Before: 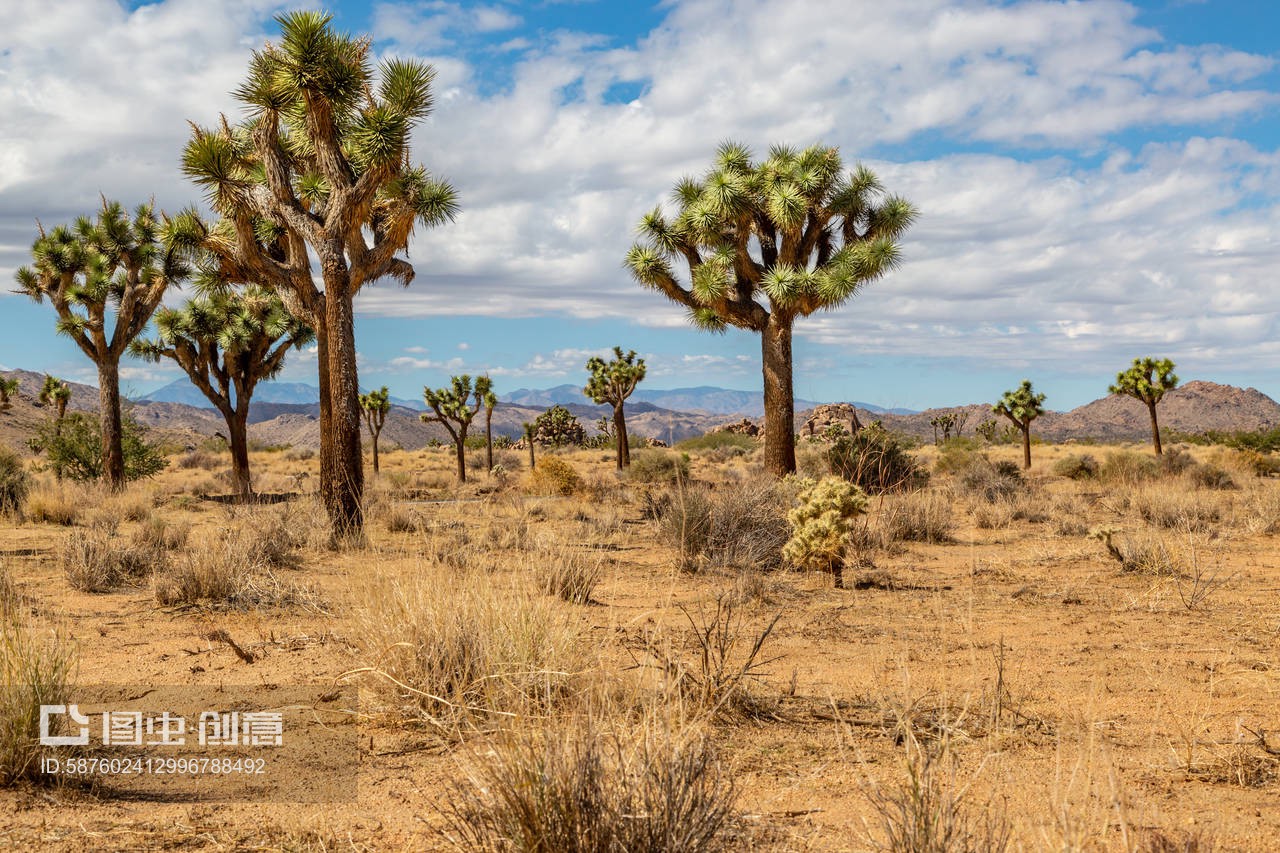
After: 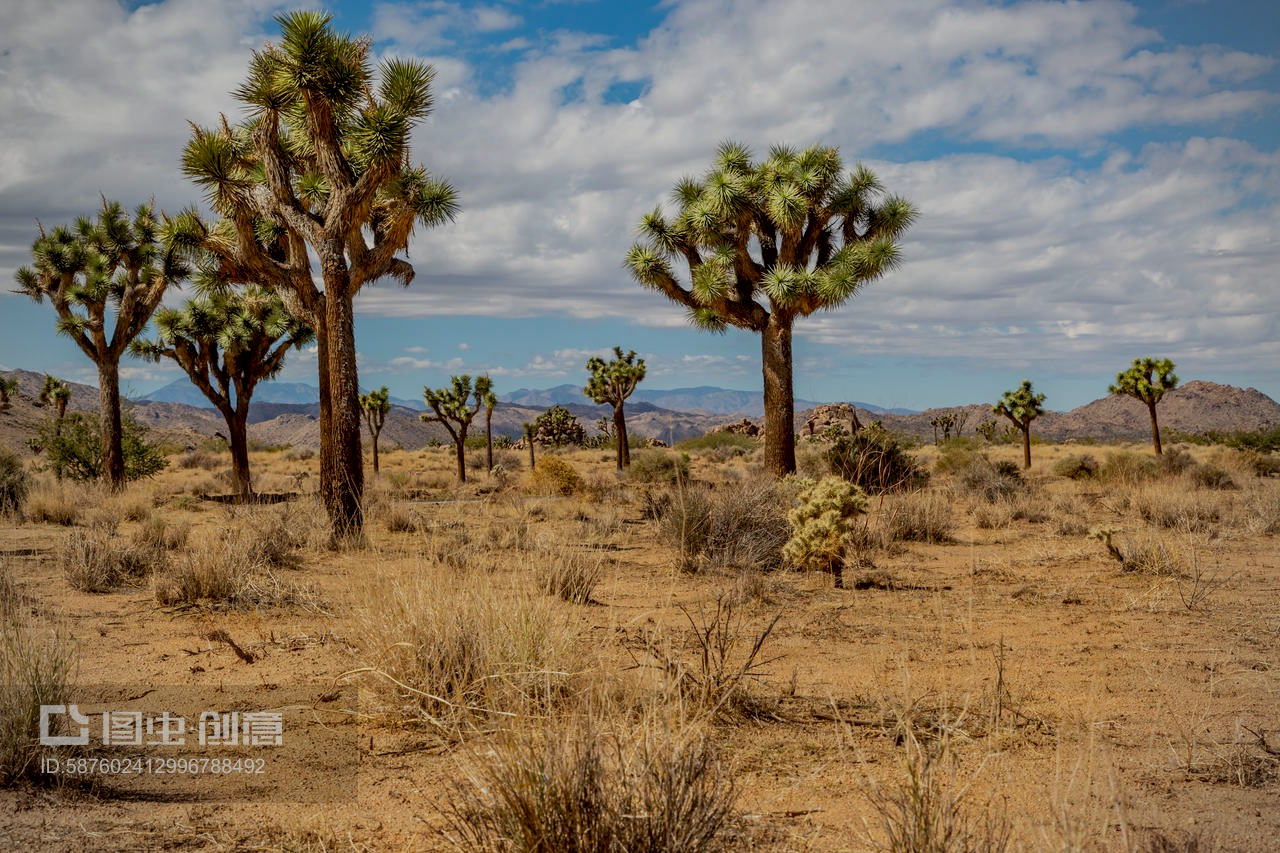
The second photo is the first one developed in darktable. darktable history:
exposure: black level correction 0.009, exposure -0.637 EV, compensate highlight preservation false
shadows and highlights: shadows 29.61, highlights -30.47, low approximation 0.01, soften with gaussian
vignetting: fall-off radius 60.92%
